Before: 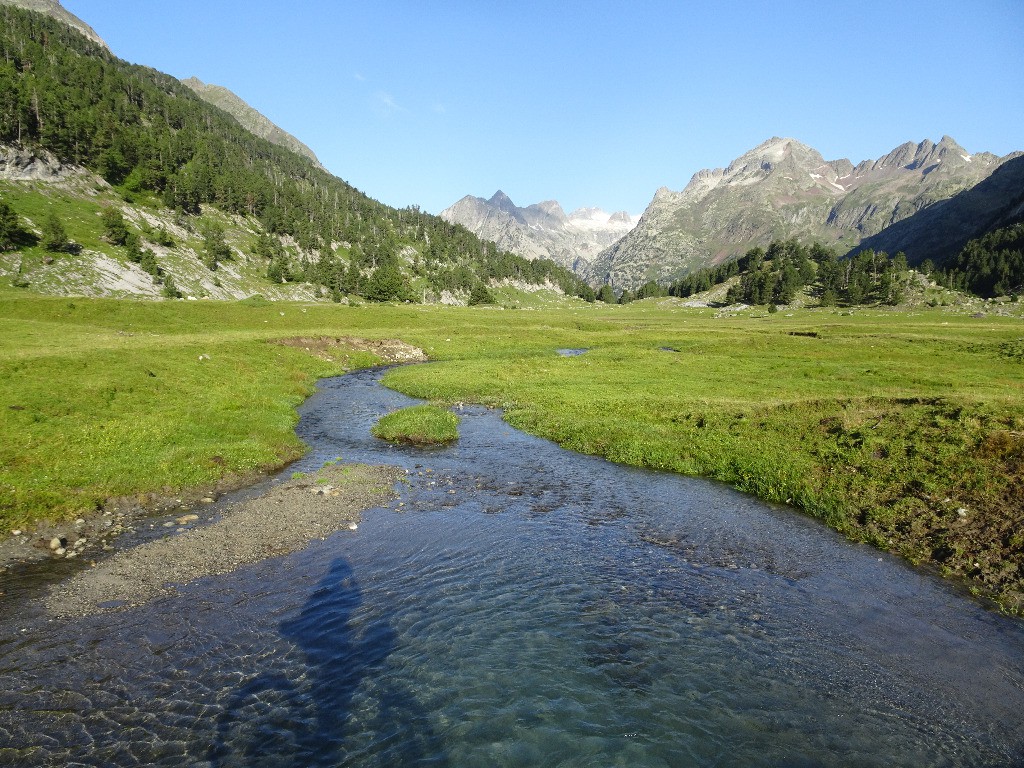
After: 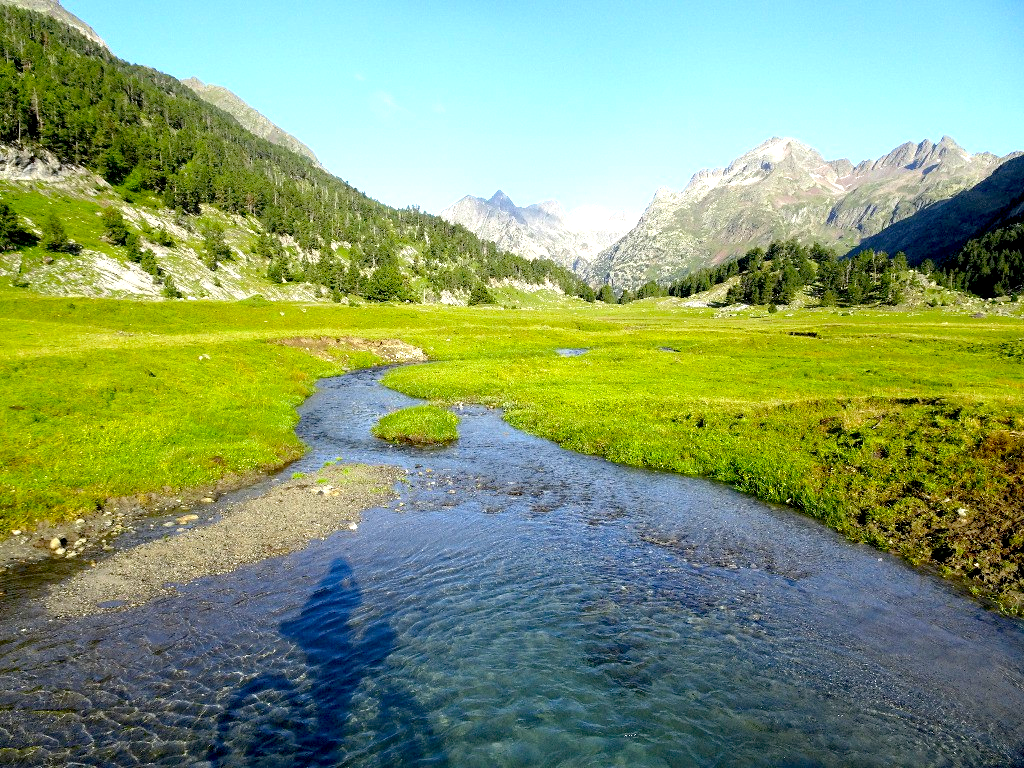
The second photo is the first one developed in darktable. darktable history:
color balance: output saturation 120%
exposure: black level correction 0.012, exposure 0.7 EV, compensate exposure bias true, compensate highlight preservation false
